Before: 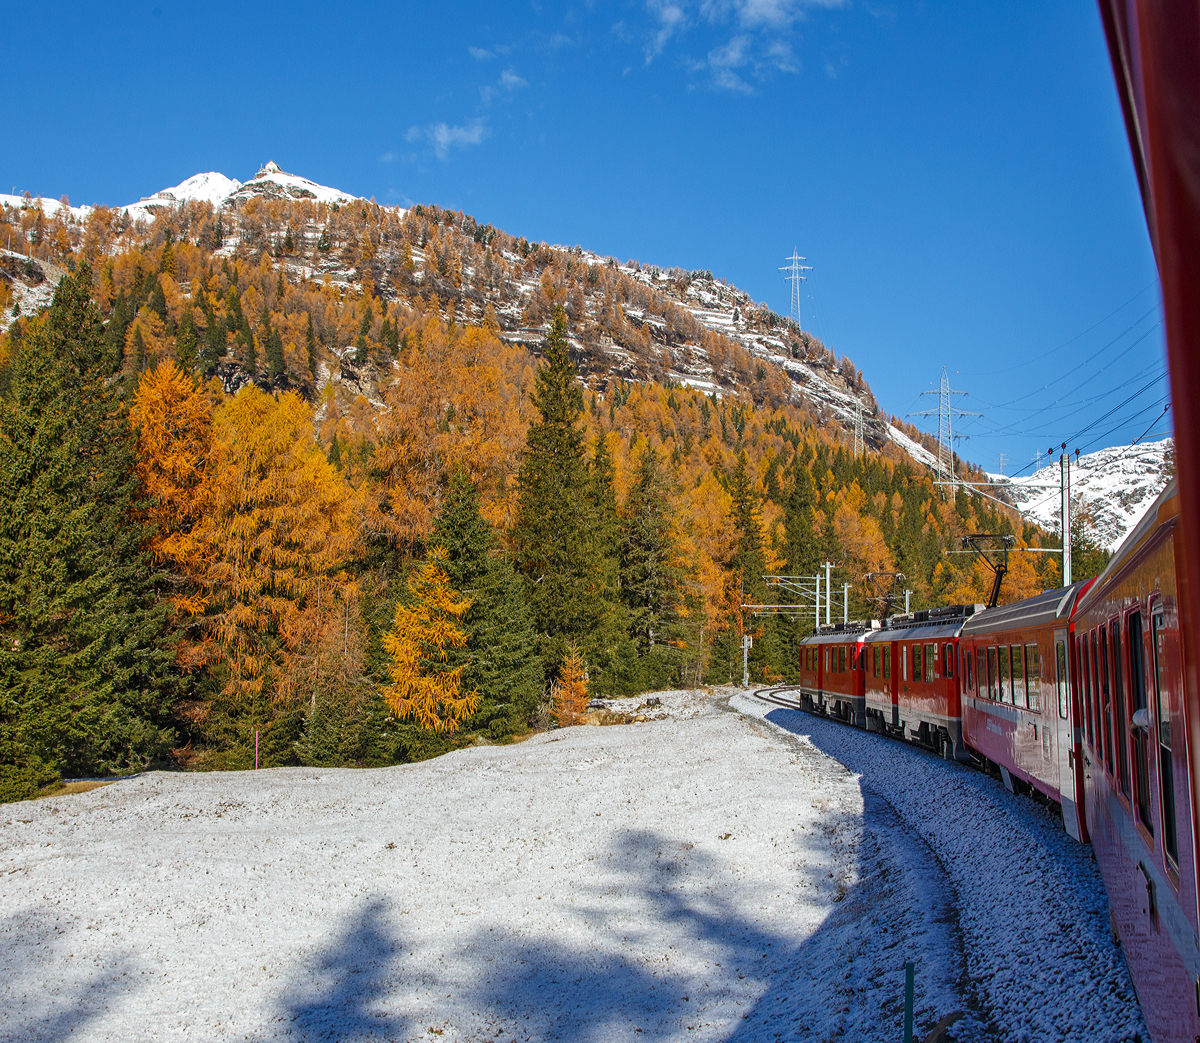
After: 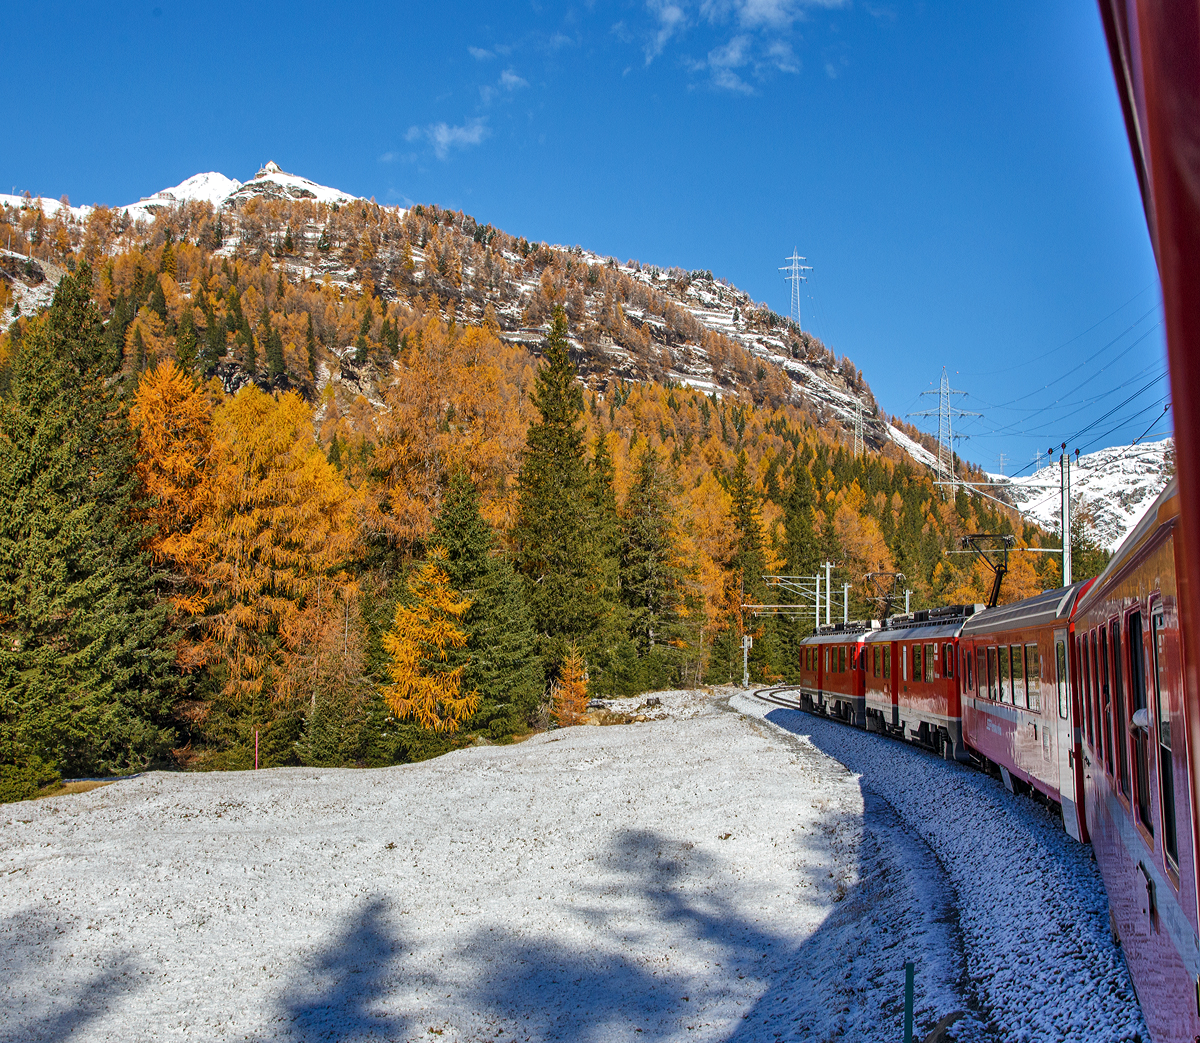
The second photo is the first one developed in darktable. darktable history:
shadows and highlights: shadows 61.06, highlights -60.18, soften with gaussian
local contrast: mode bilateral grid, contrast 19, coarseness 51, detail 119%, midtone range 0.2
